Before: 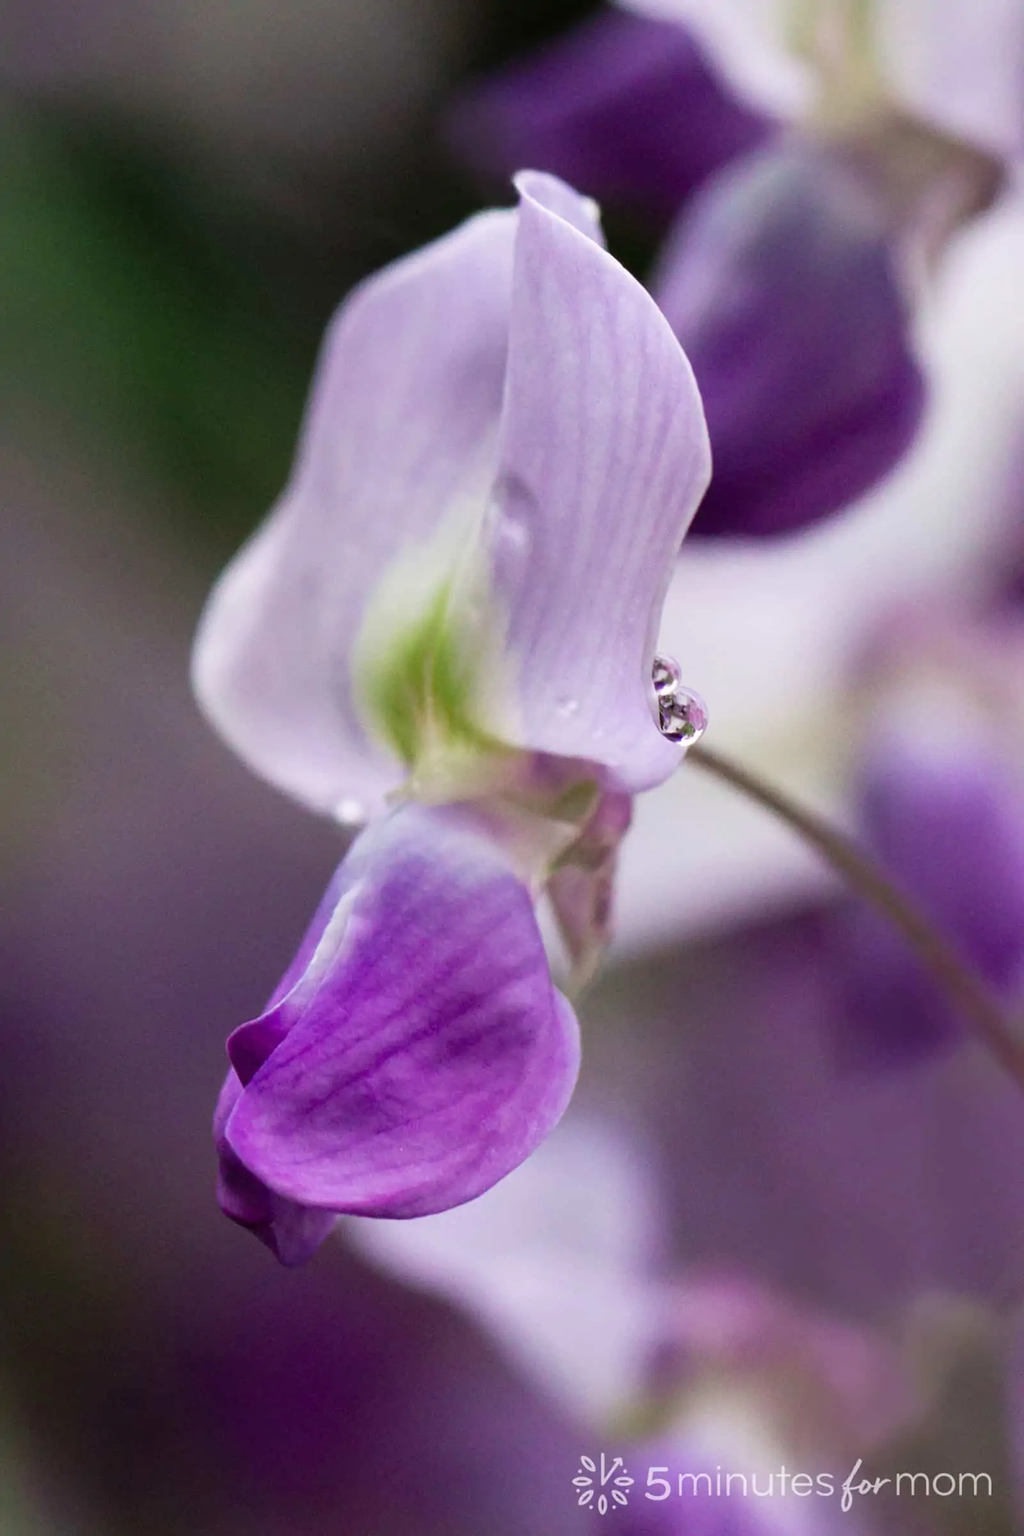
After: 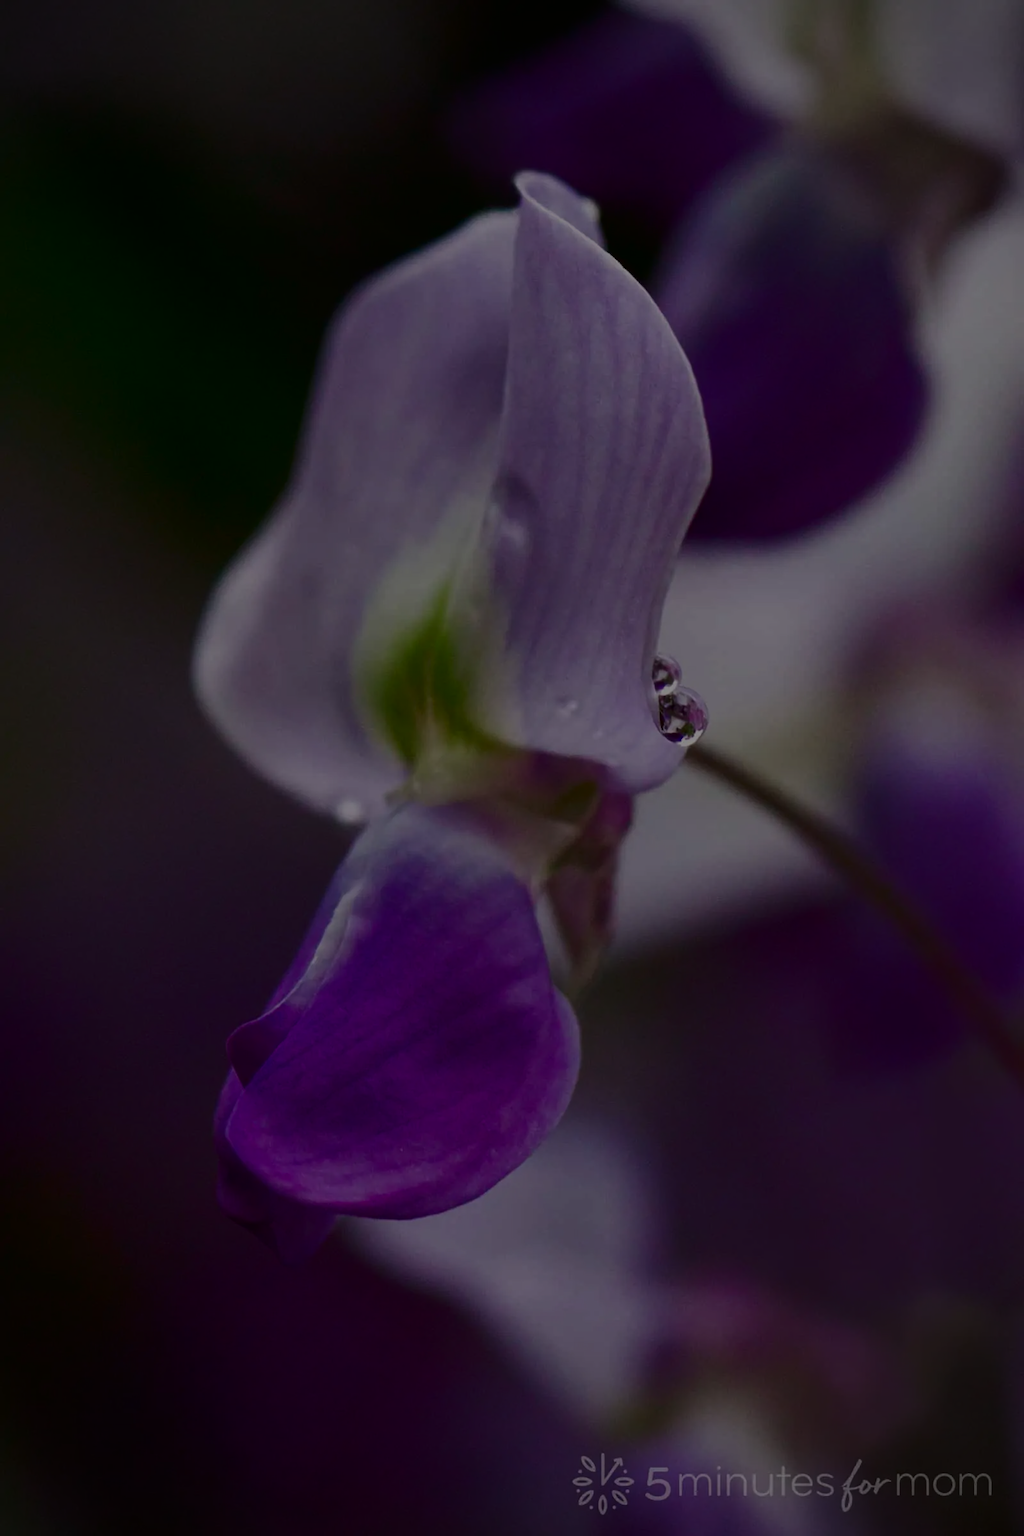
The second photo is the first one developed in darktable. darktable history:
exposure: black level correction -0.016, exposure -1.018 EV, compensate highlight preservation false
vignetting: on, module defaults
contrast brightness saturation: brightness -0.52
